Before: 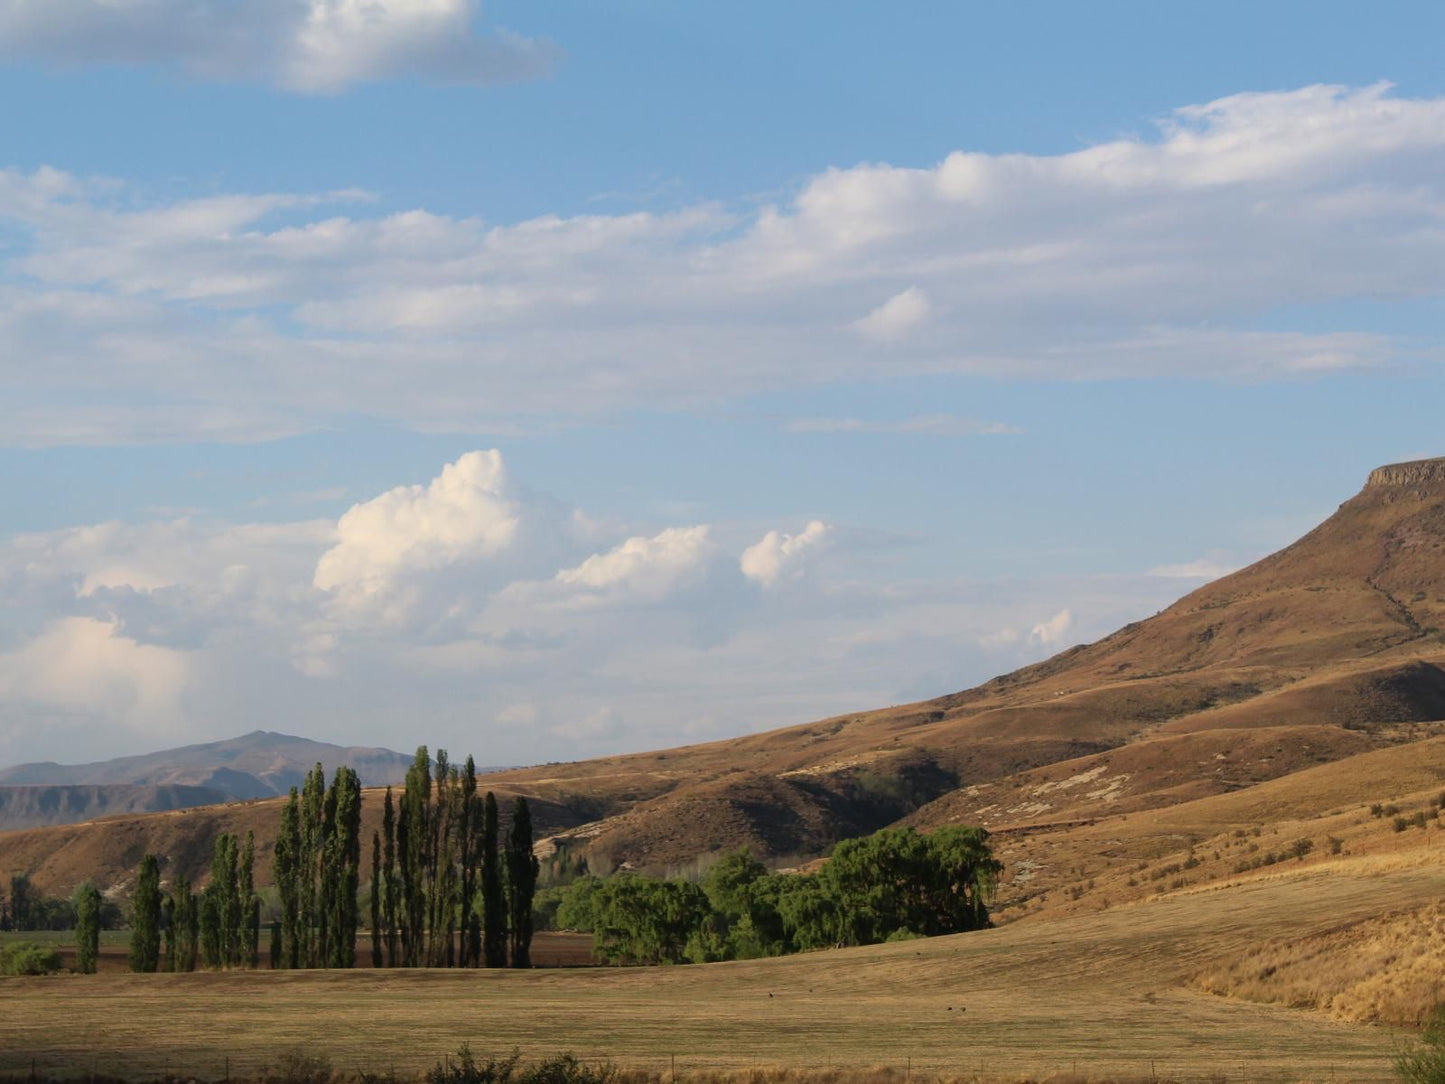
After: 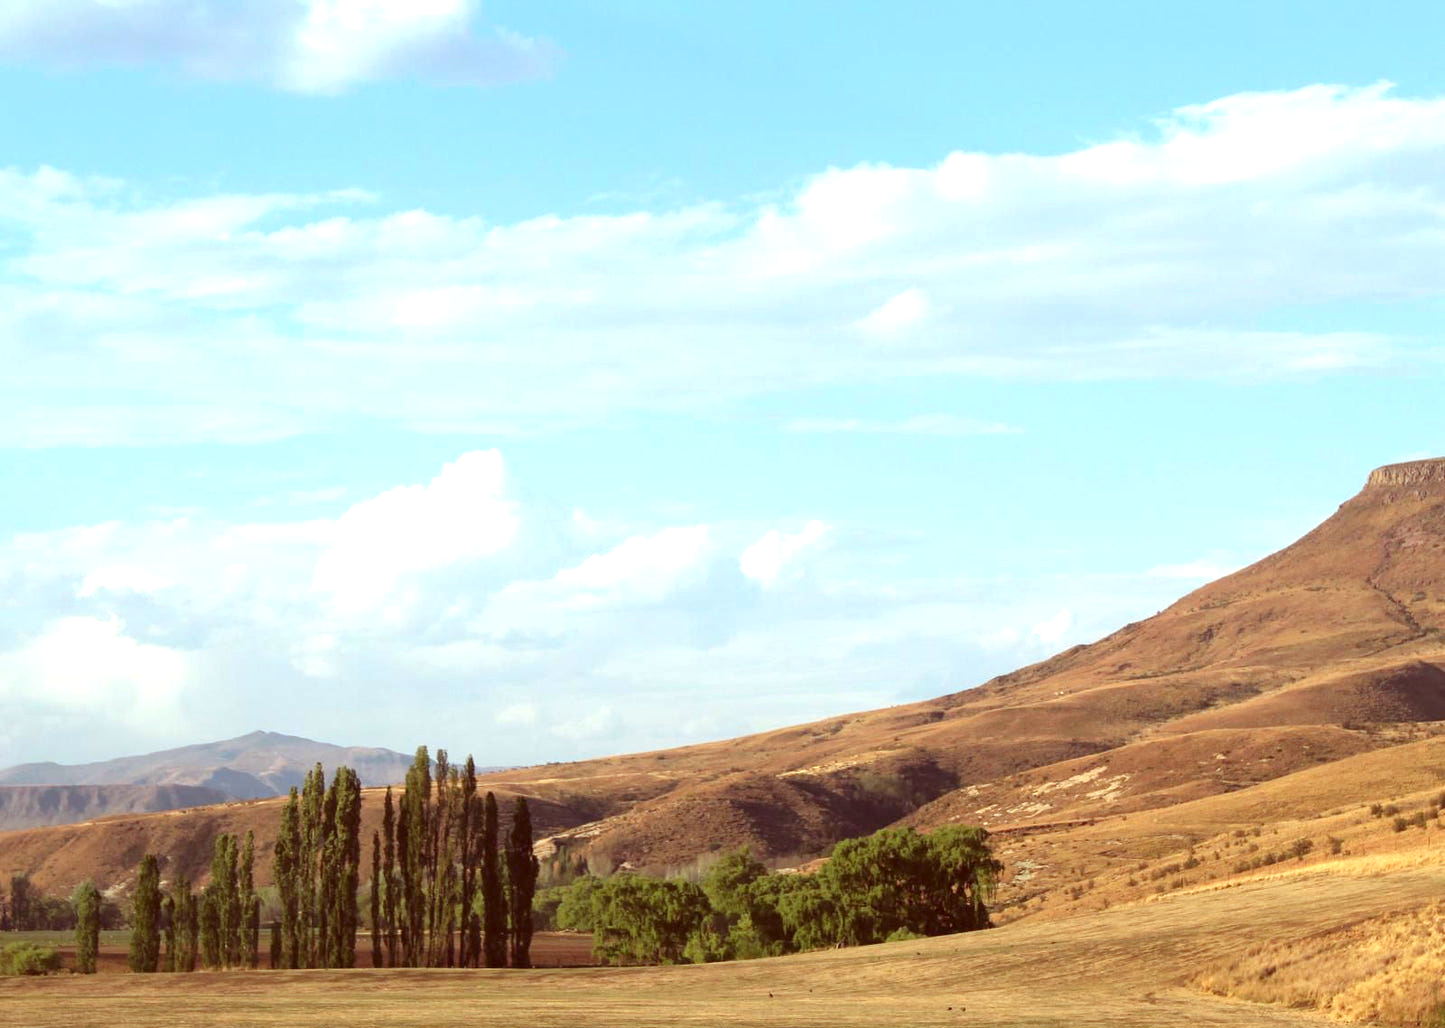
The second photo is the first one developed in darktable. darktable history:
crop and rotate: top 0.011%, bottom 5.075%
exposure: black level correction 0, exposure 1.102 EV, compensate highlight preservation false
color correction: highlights a* -7.26, highlights b* -0.203, shadows a* 20.66, shadows b* 11.2
